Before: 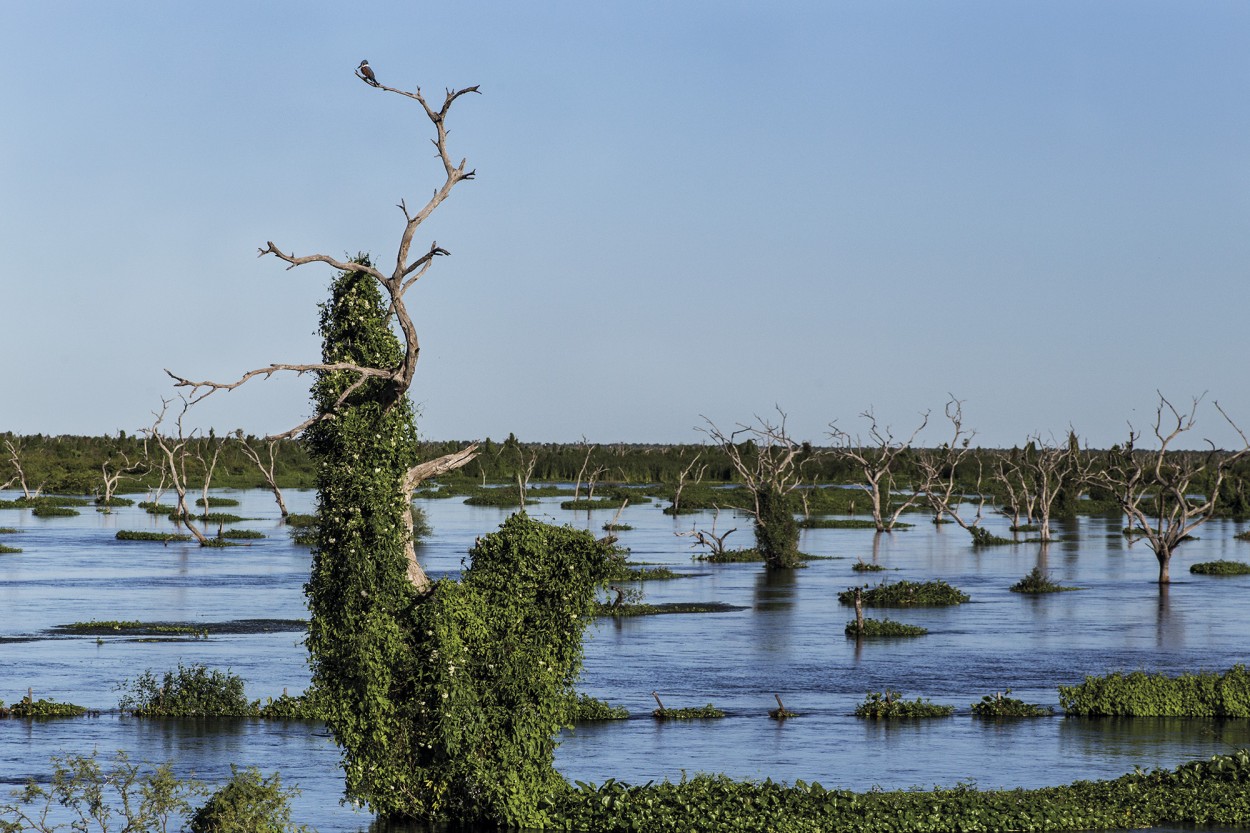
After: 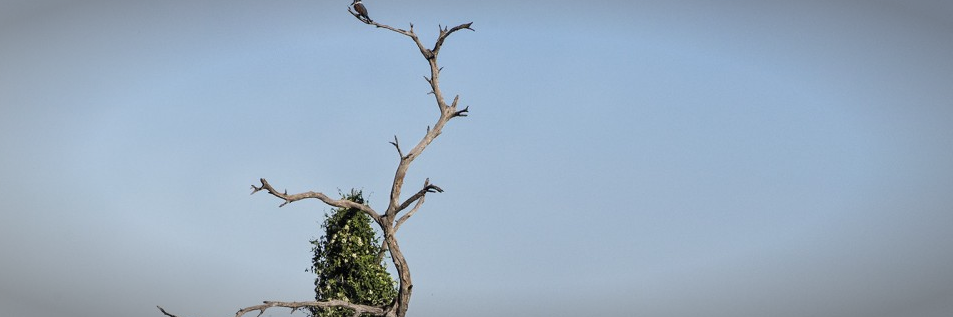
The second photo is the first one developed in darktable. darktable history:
crop: left 0.579%, top 7.627%, right 23.167%, bottom 54.275%
vignetting: automatic ratio true
